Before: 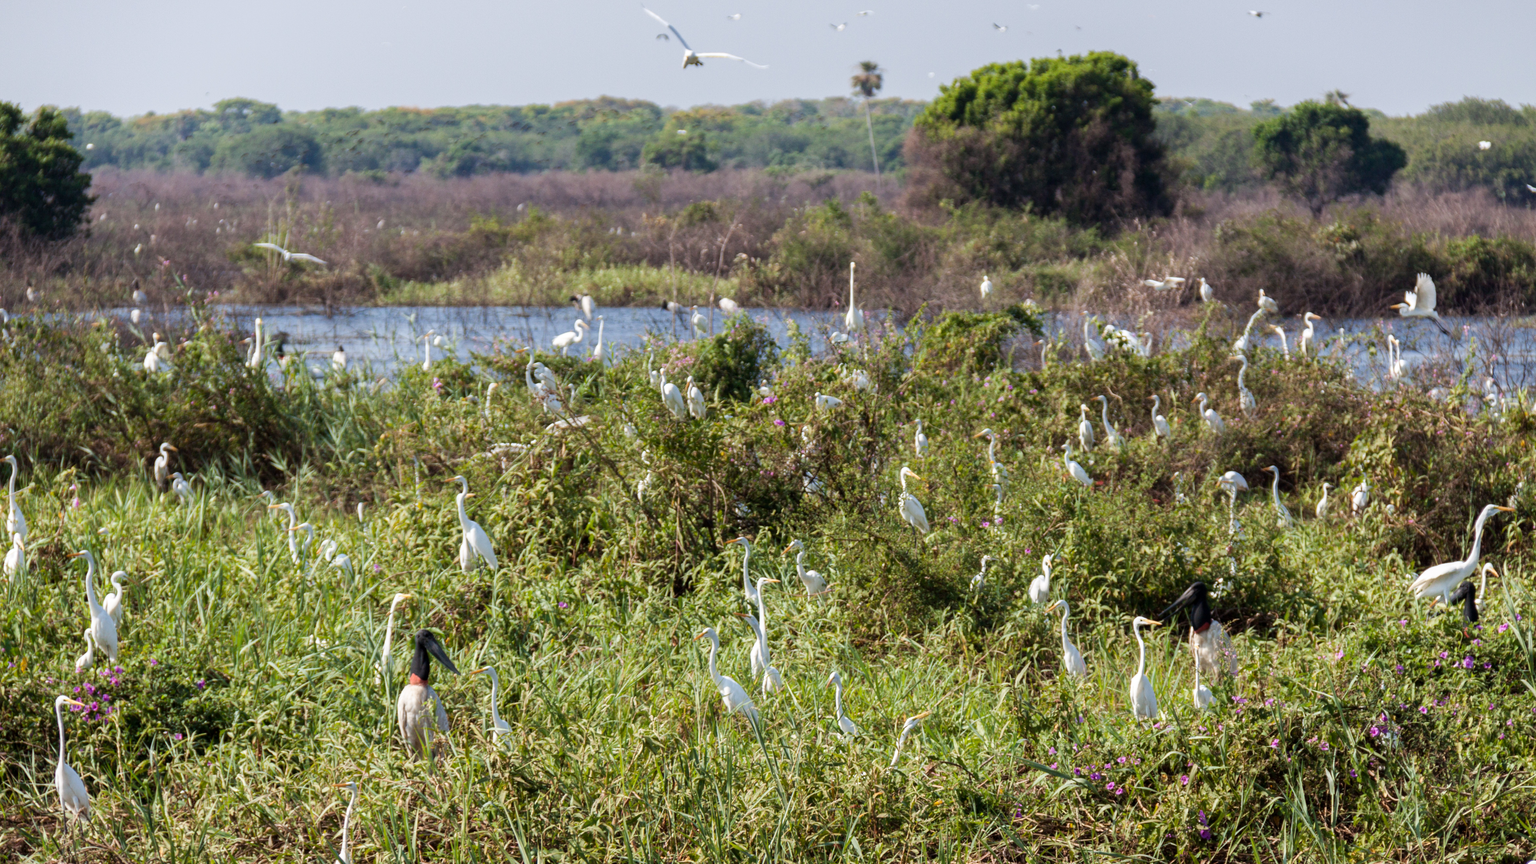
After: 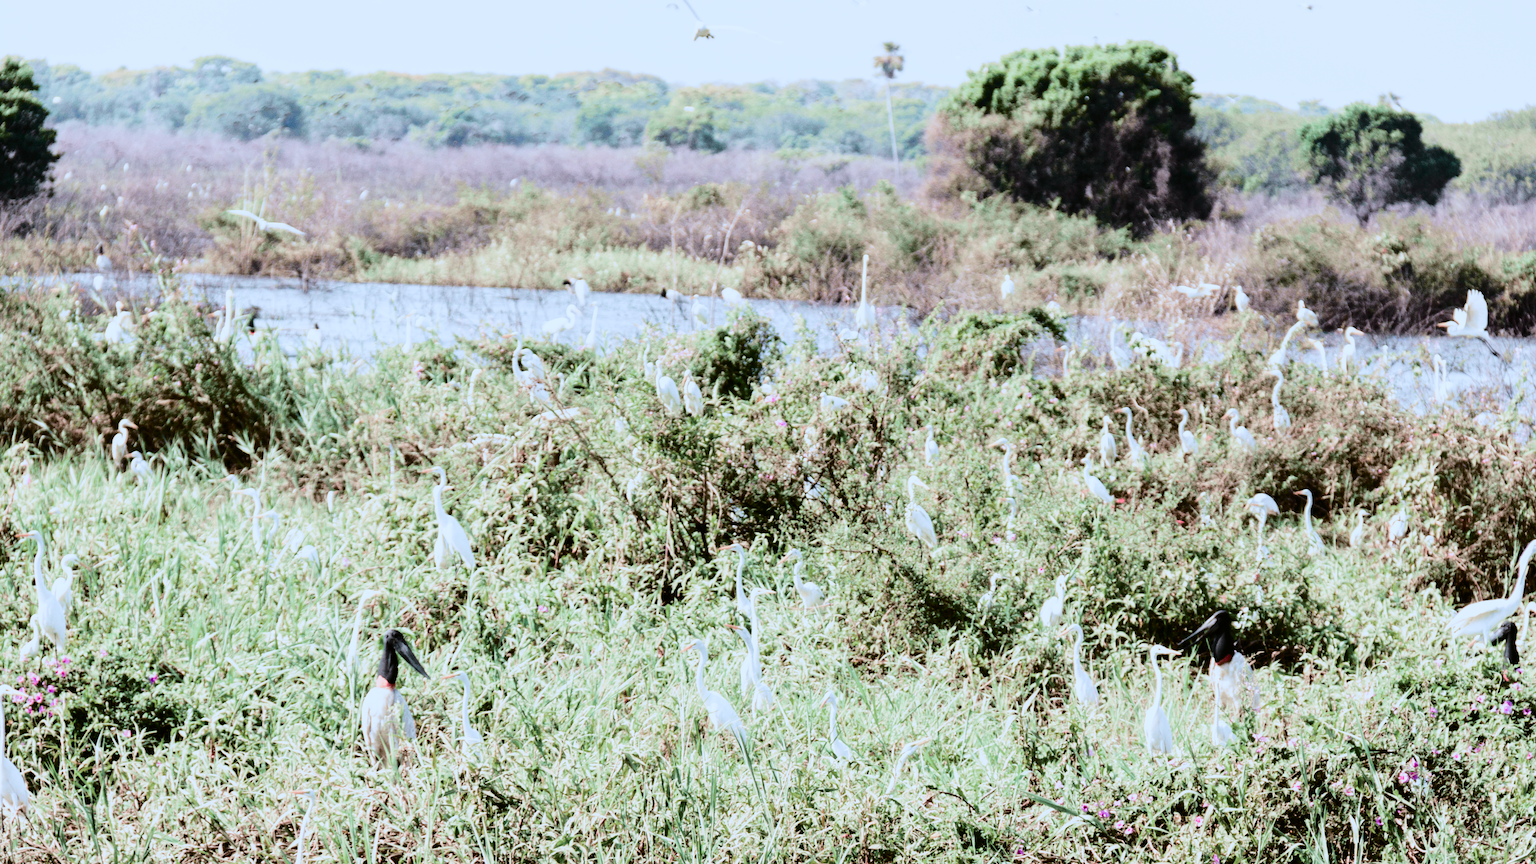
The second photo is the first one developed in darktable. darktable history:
exposure: black level correction 0, exposure 1.103 EV, compensate highlight preservation false
filmic rgb: black relative exposure -7.4 EV, white relative exposure 5.05 EV, hardness 3.2, preserve chrominance RGB euclidean norm (legacy), color science v4 (2020)
local contrast: mode bilateral grid, contrast 15, coarseness 36, detail 105%, midtone range 0.2
color correction: highlights a* -2.32, highlights b* -18.12
crop and rotate: angle -2.22°
tone equalizer: -8 EV -0.405 EV, -7 EV -0.37 EV, -6 EV -0.346 EV, -5 EV -0.262 EV, -3 EV 0.219 EV, -2 EV 0.309 EV, -1 EV 0.398 EV, +0 EV 0.398 EV, edges refinement/feathering 500, mask exposure compensation -1.57 EV, preserve details no
tone curve: curves: ch0 [(0, 0.006) (0.184, 0.117) (0.405, 0.46) (0.456, 0.528) (0.634, 0.728) (0.877, 0.89) (0.984, 0.935)]; ch1 [(0, 0) (0.443, 0.43) (0.492, 0.489) (0.566, 0.579) (0.595, 0.625) (0.608, 0.667) (0.65, 0.729) (1, 1)]; ch2 [(0, 0) (0.33, 0.301) (0.421, 0.443) (0.447, 0.489) (0.495, 0.505) (0.537, 0.583) (0.586, 0.591) (0.663, 0.686) (1, 1)], color space Lab, independent channels, preserve colors none
color balance rgb: perceptual saturation grading › global saturation -11.999%
